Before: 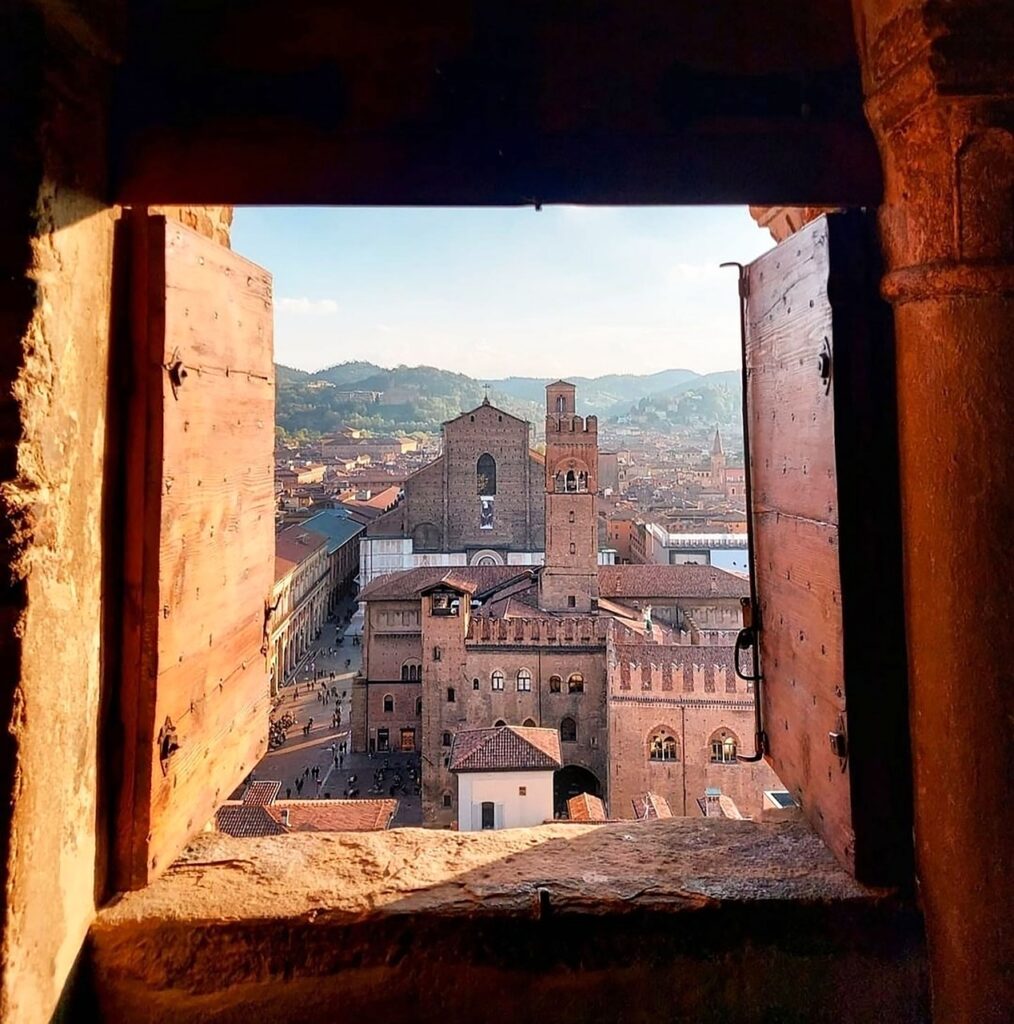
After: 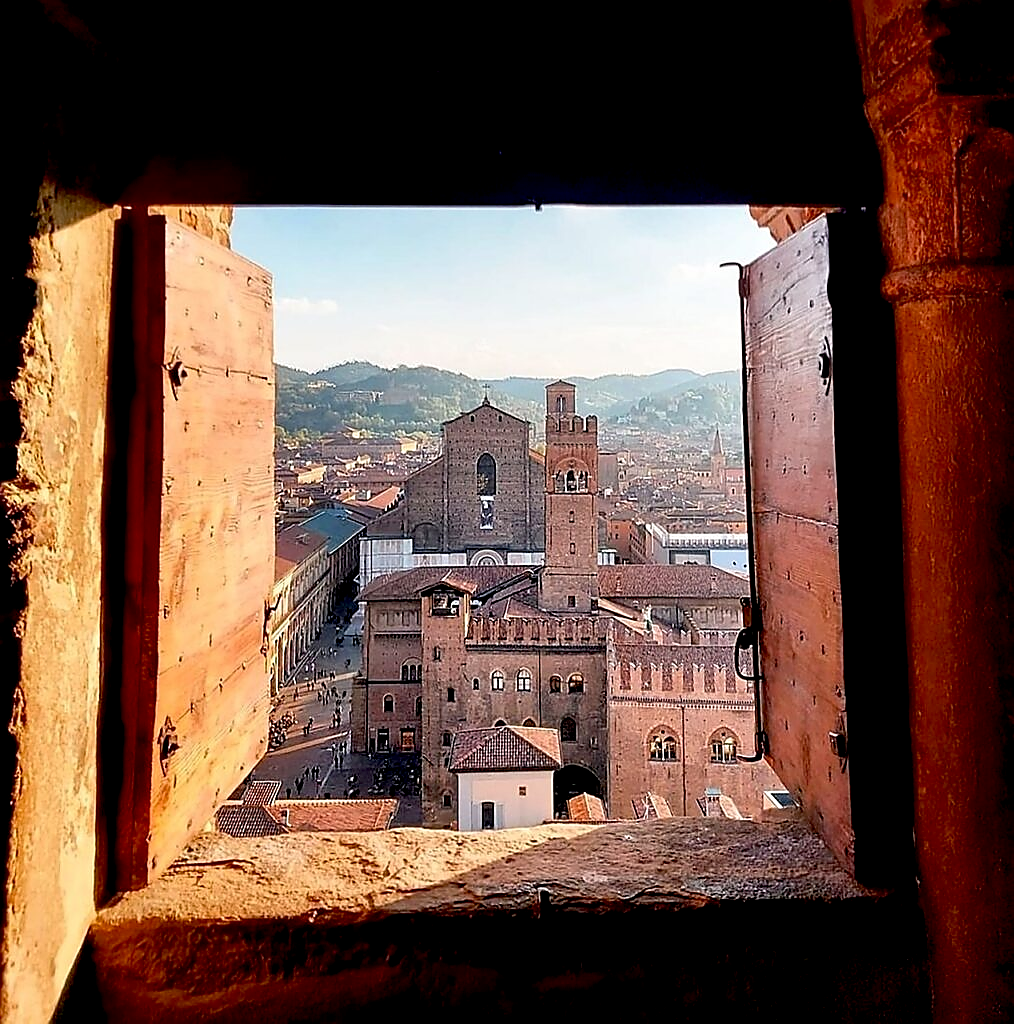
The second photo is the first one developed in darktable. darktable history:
sharpen: radius 1.352, amount 1.245, threshold 0.659
exposure: black level correction 0.013, compensate highlight preservation false
